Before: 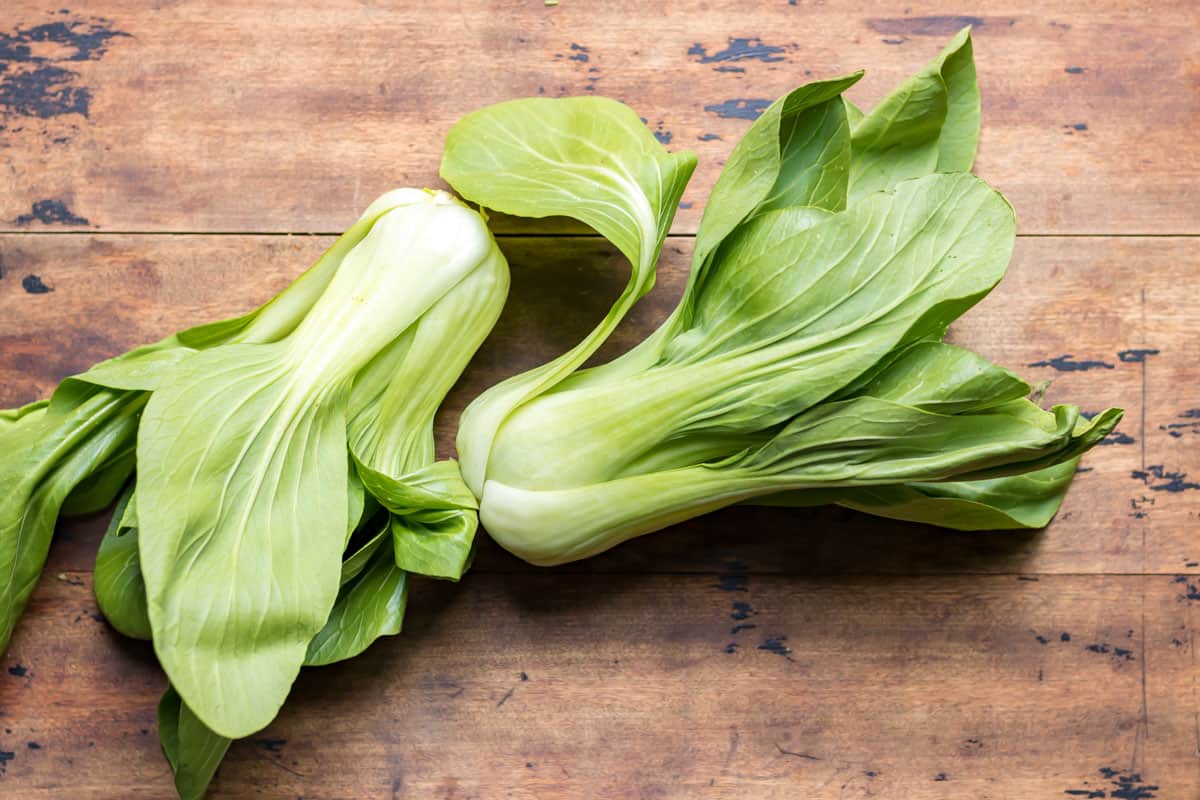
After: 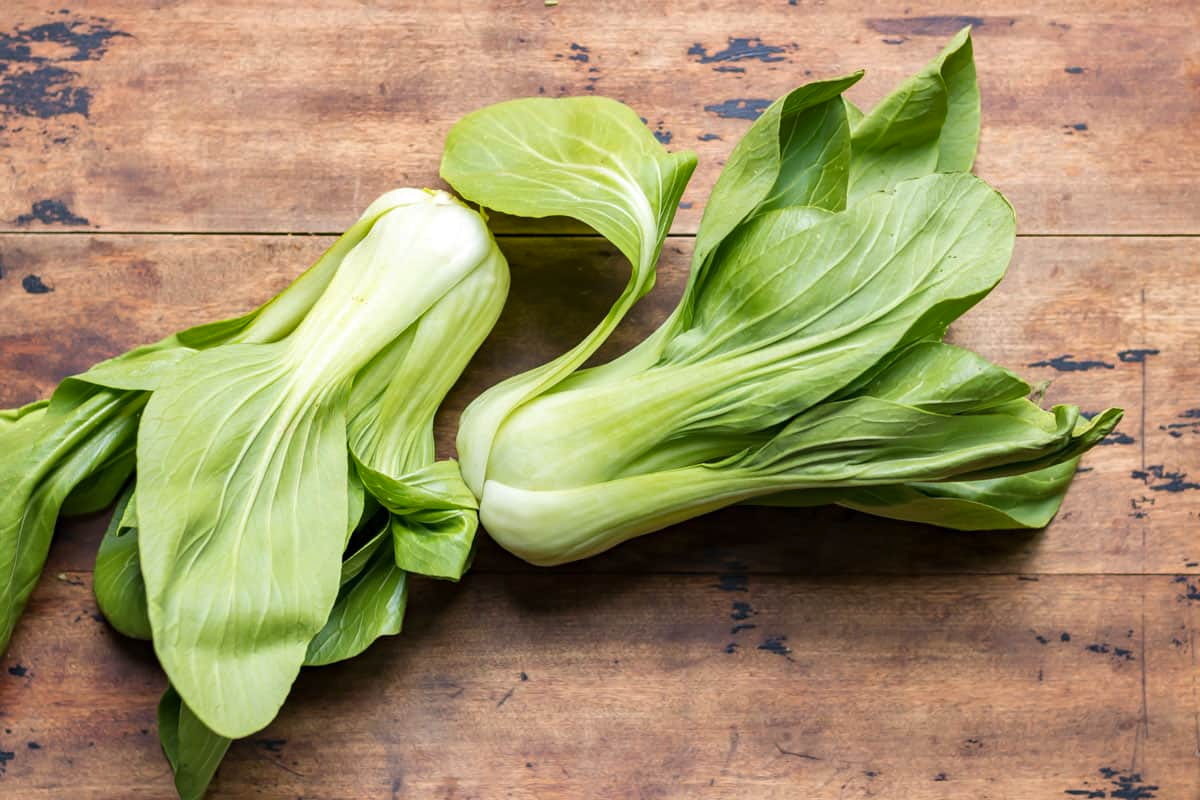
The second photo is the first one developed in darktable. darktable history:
shadows and highlights: shadows 47.36, highlights -42.44, soften with gaussian
